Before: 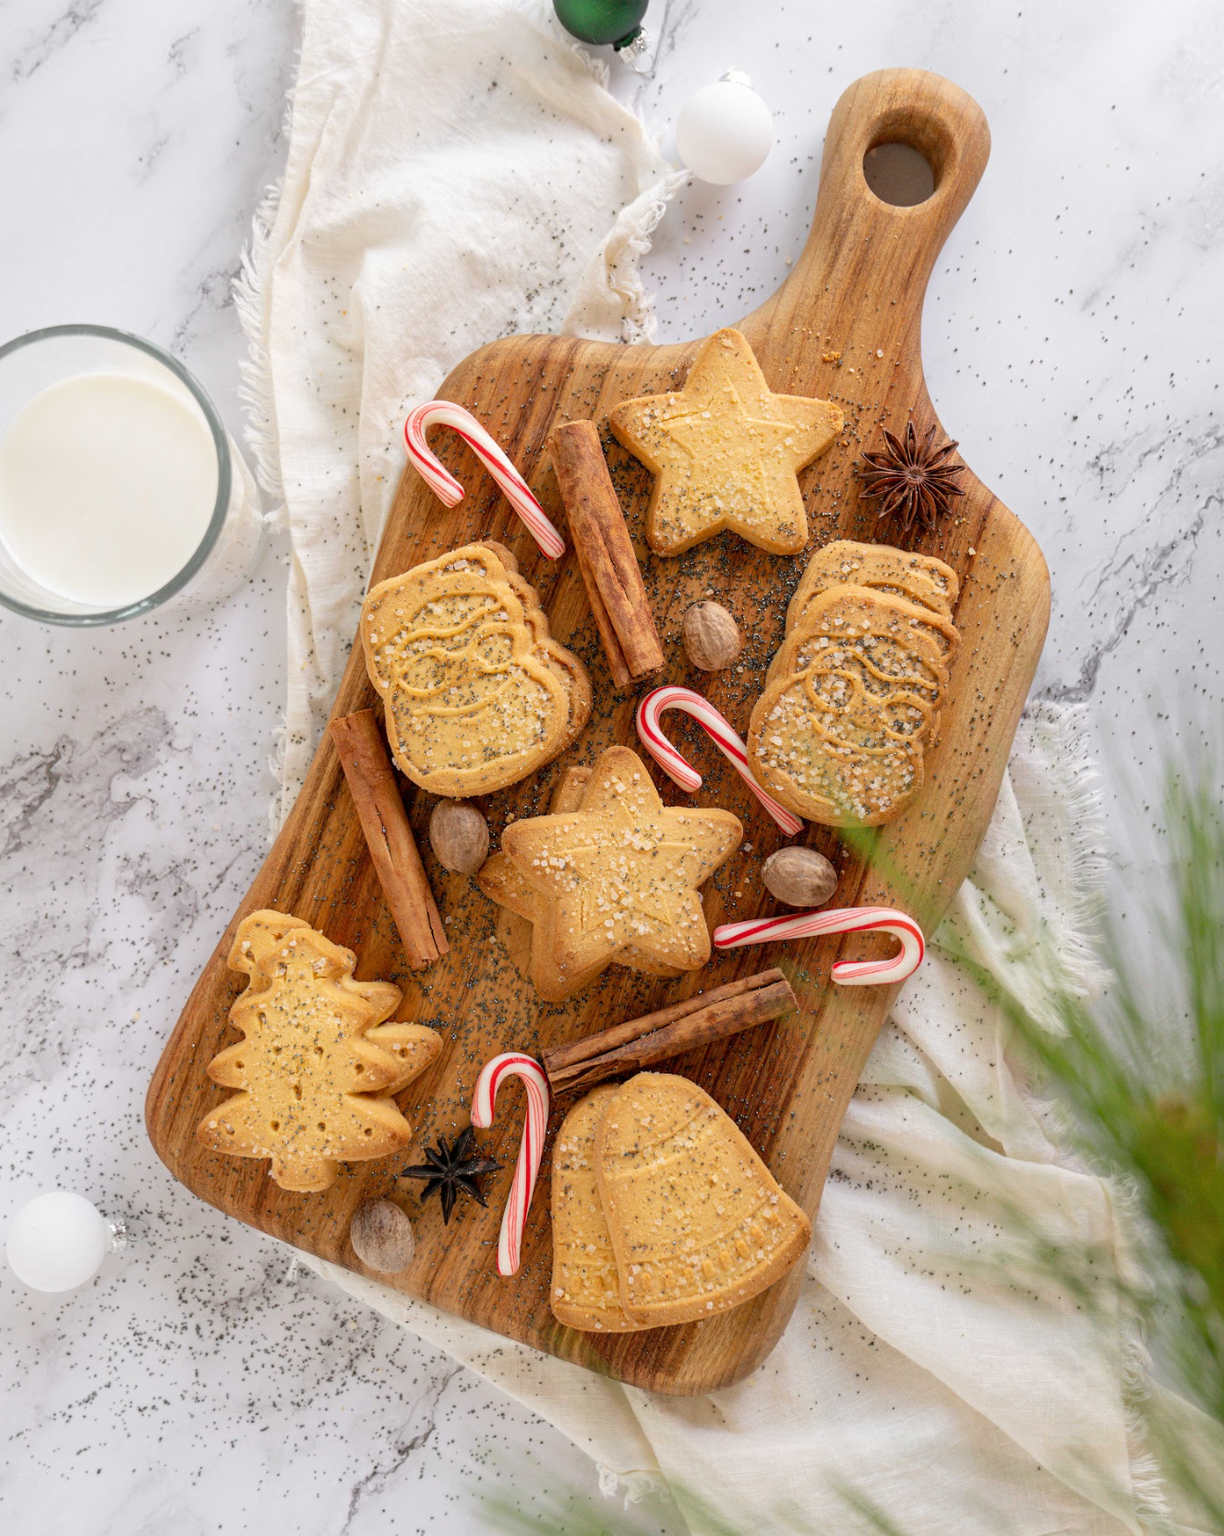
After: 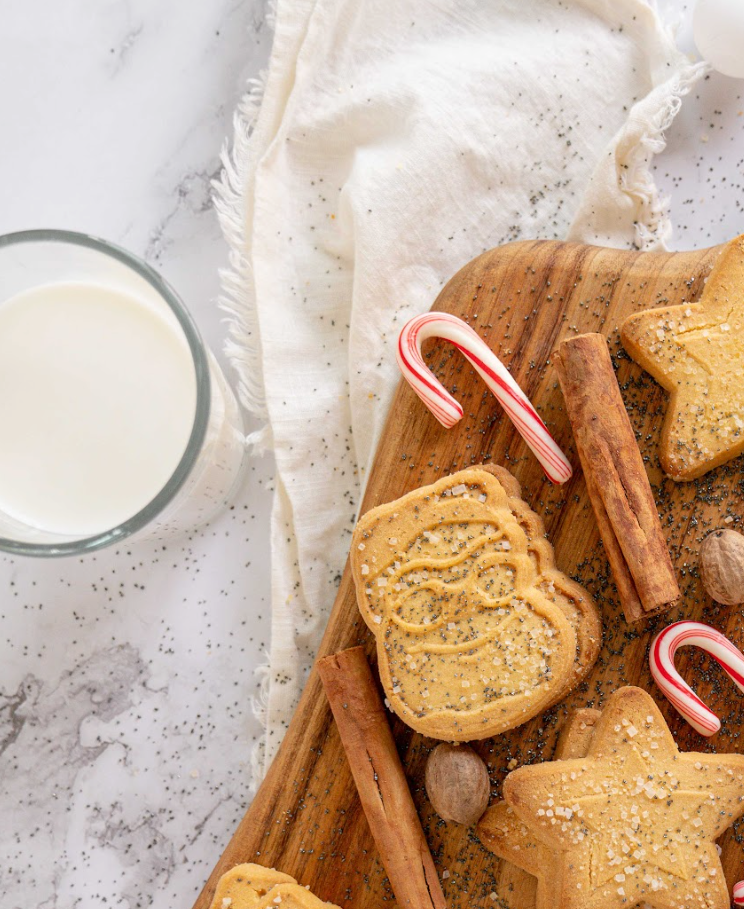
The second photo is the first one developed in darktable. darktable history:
crop and rotate: left 3.07%, top 7.383%, right 40.804%, bottom 37.939%
